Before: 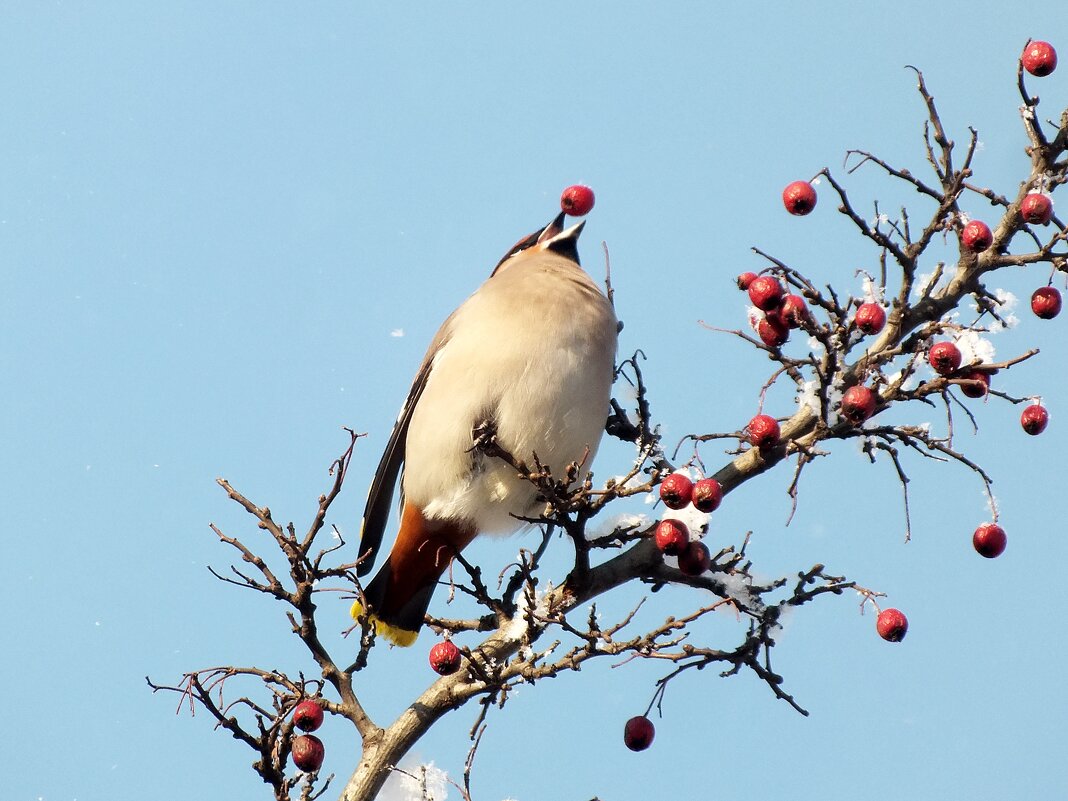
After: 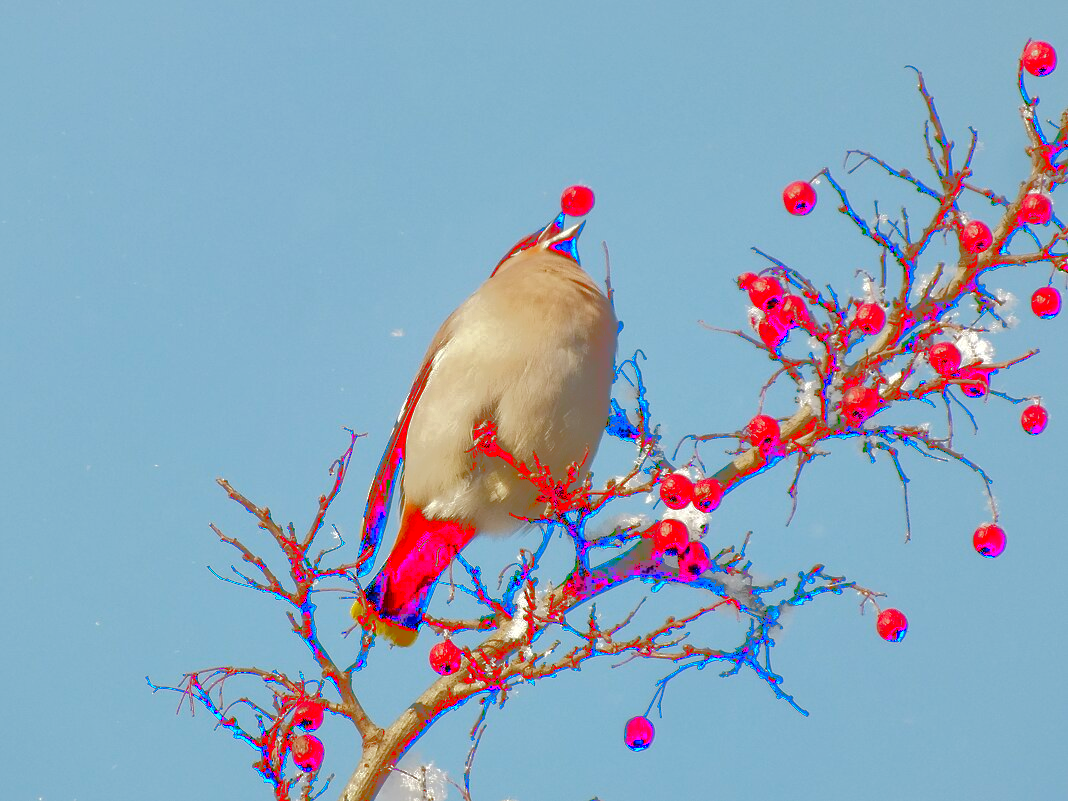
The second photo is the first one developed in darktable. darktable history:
tone curve: curves: ch0 [(0, 0) (0.003, 0.439) (0.011, 0.439) (0.025, 0.439) (0.044, 0.439) (0.069, 0.439) (0.1, 0.439) (0.136, 0.44) (0.177, 0.444) (0.224, 0.45) (0.277, 0.462) (0.335, 0.487) (0.399, 0.528) (0.468, 0.577) (0.543, 0.621) (0.623, 0.669) (0.709, 0.715) (0.801, 0.764) (0.898, 0.804) (1, 1)], color space Lab, linked channels, preserve colors none
shadows and highlights: shadows 8.38, white point adjustment 1.01, highlights -39.3
tone equalizer: edges refinement/feathering 500, mask exposure compensation -1.57 EV, preserve details no
contrast brightness saturation: contrast 0.098, brightness -0.28, saturation 0.139
